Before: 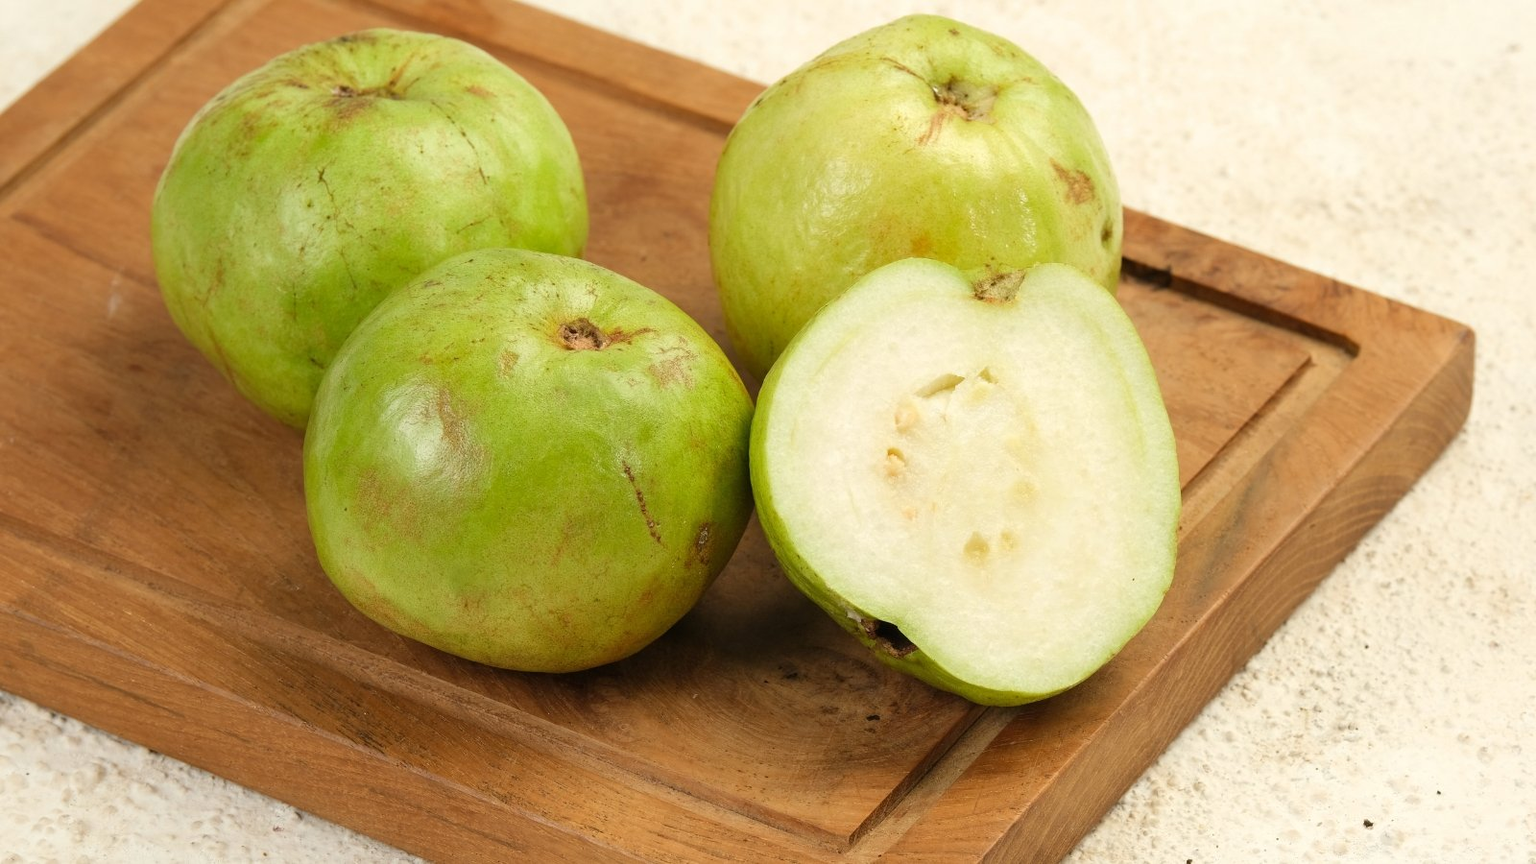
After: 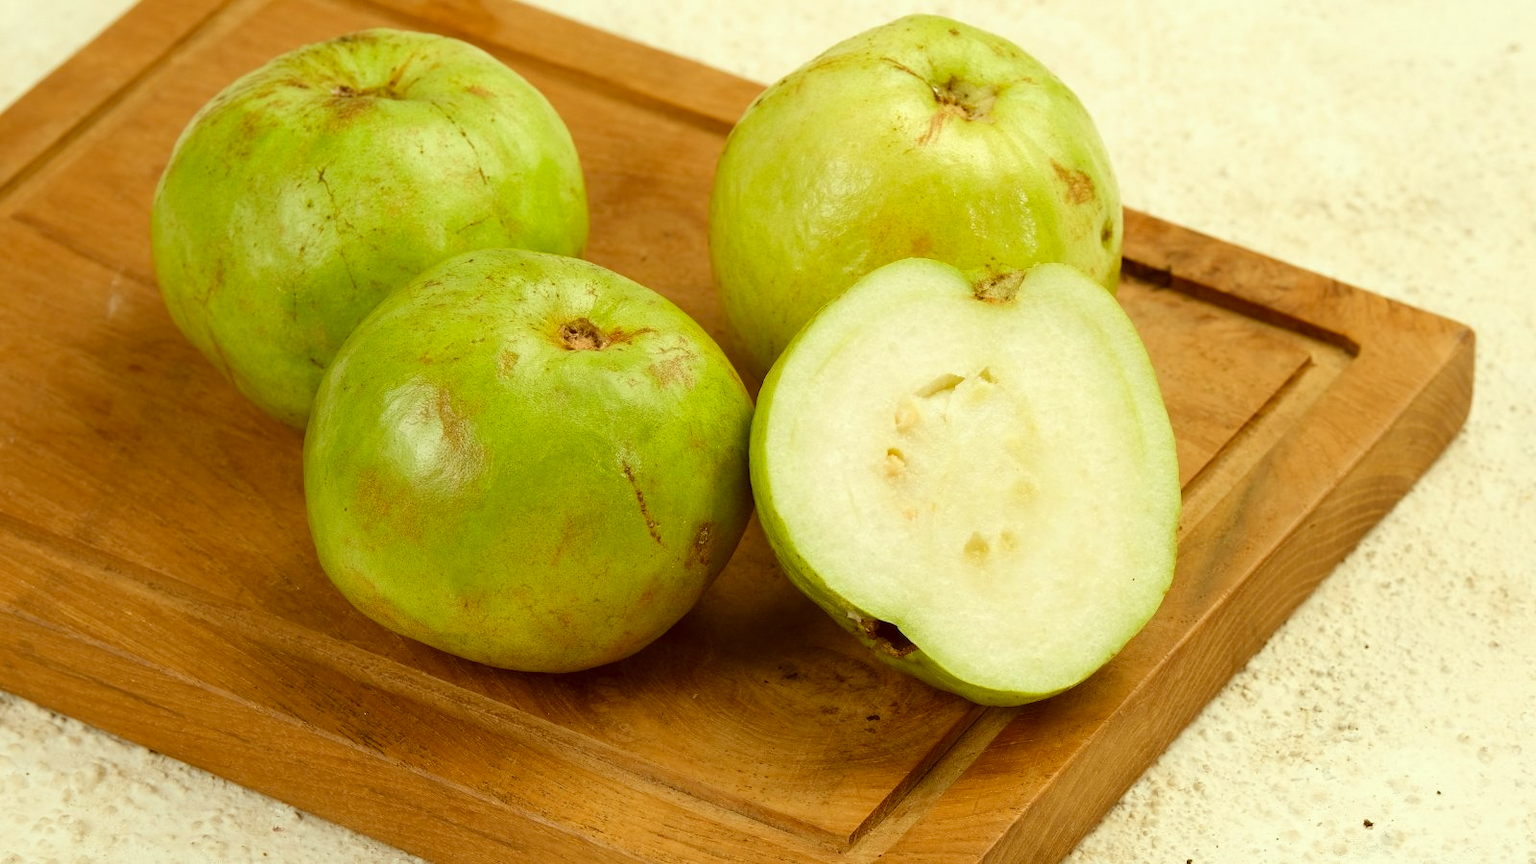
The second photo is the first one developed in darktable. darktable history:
color correction: highlights a* -5.48, highlights b* 9.8, shadows a* 9.66, shadows b* 24.4
